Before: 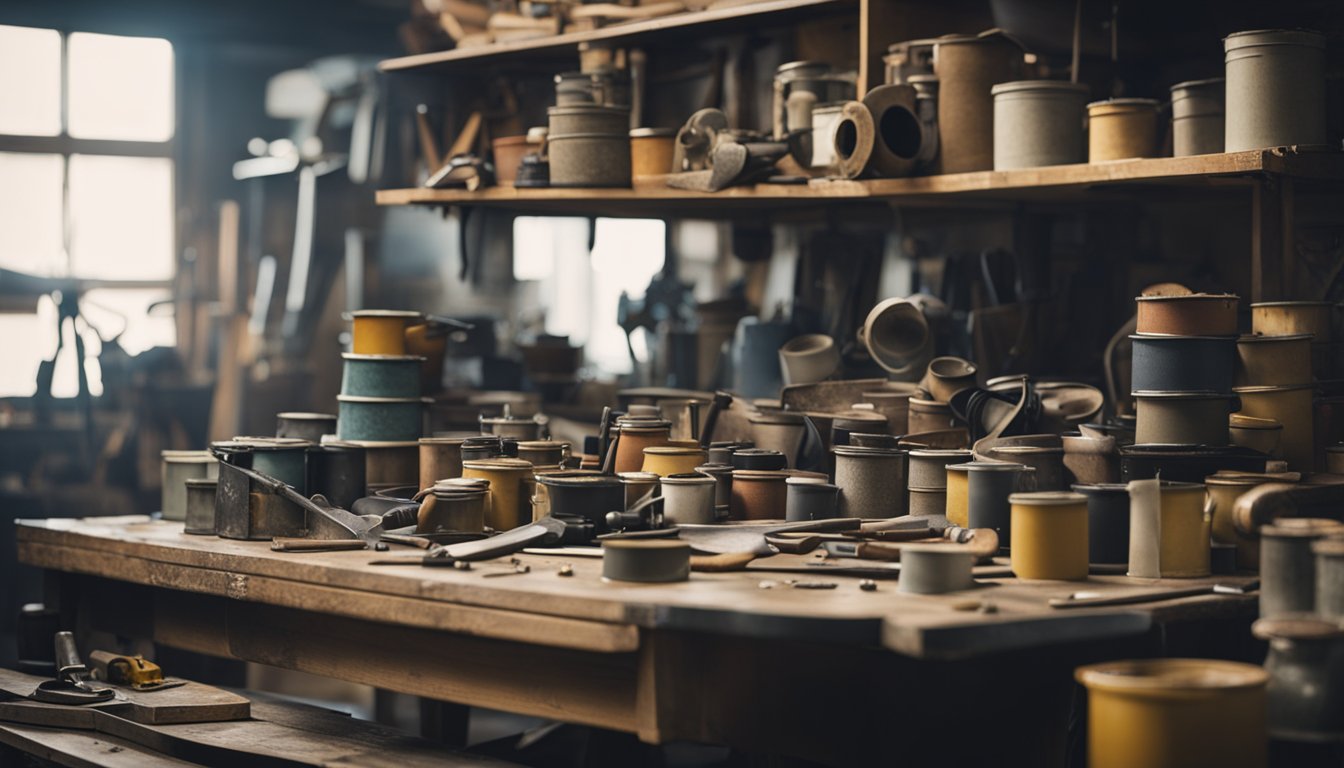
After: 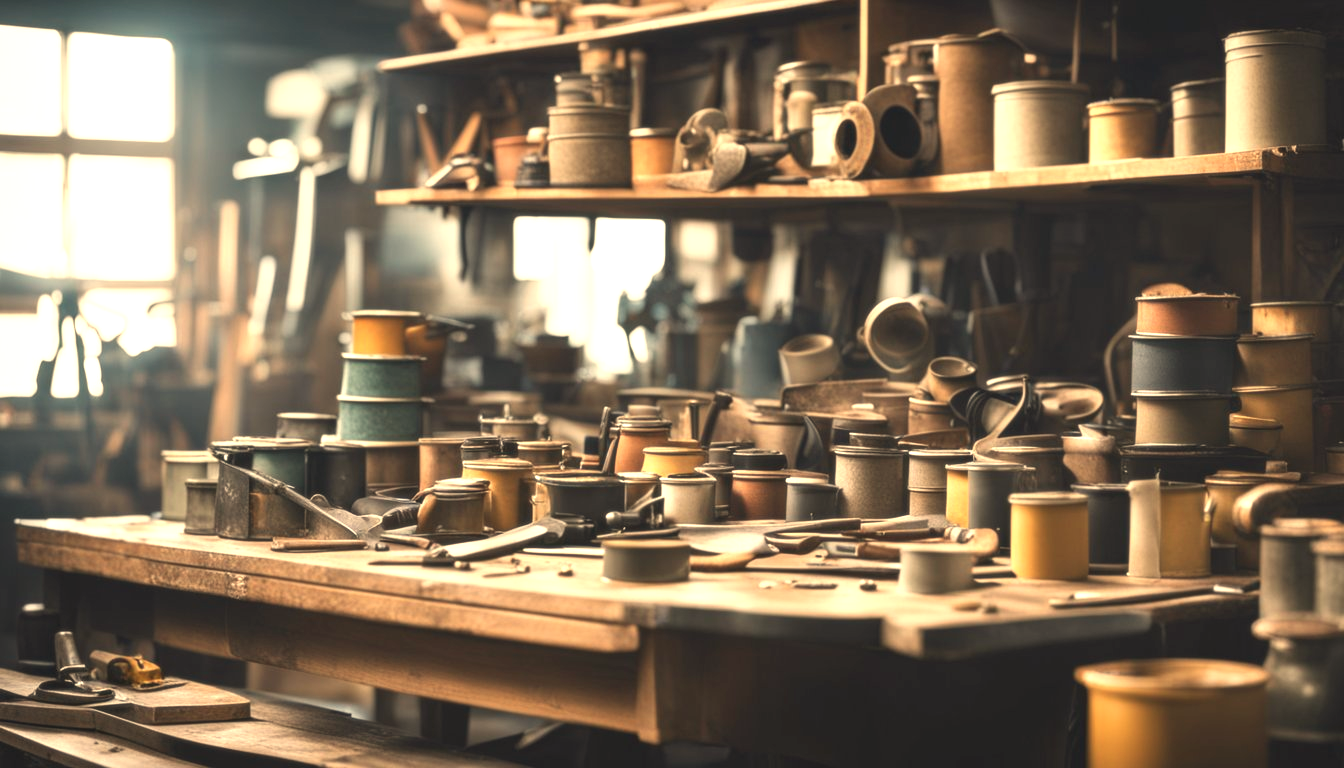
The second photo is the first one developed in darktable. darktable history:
exposure: black level correction 0, exposure 1 EV, compensate exposure bias true, compensate highlight preservation false
white balance: red 1.123, blue 0.83
soften: size 10%, saturation 50%, brightness 0.2 EV, mix 10%
